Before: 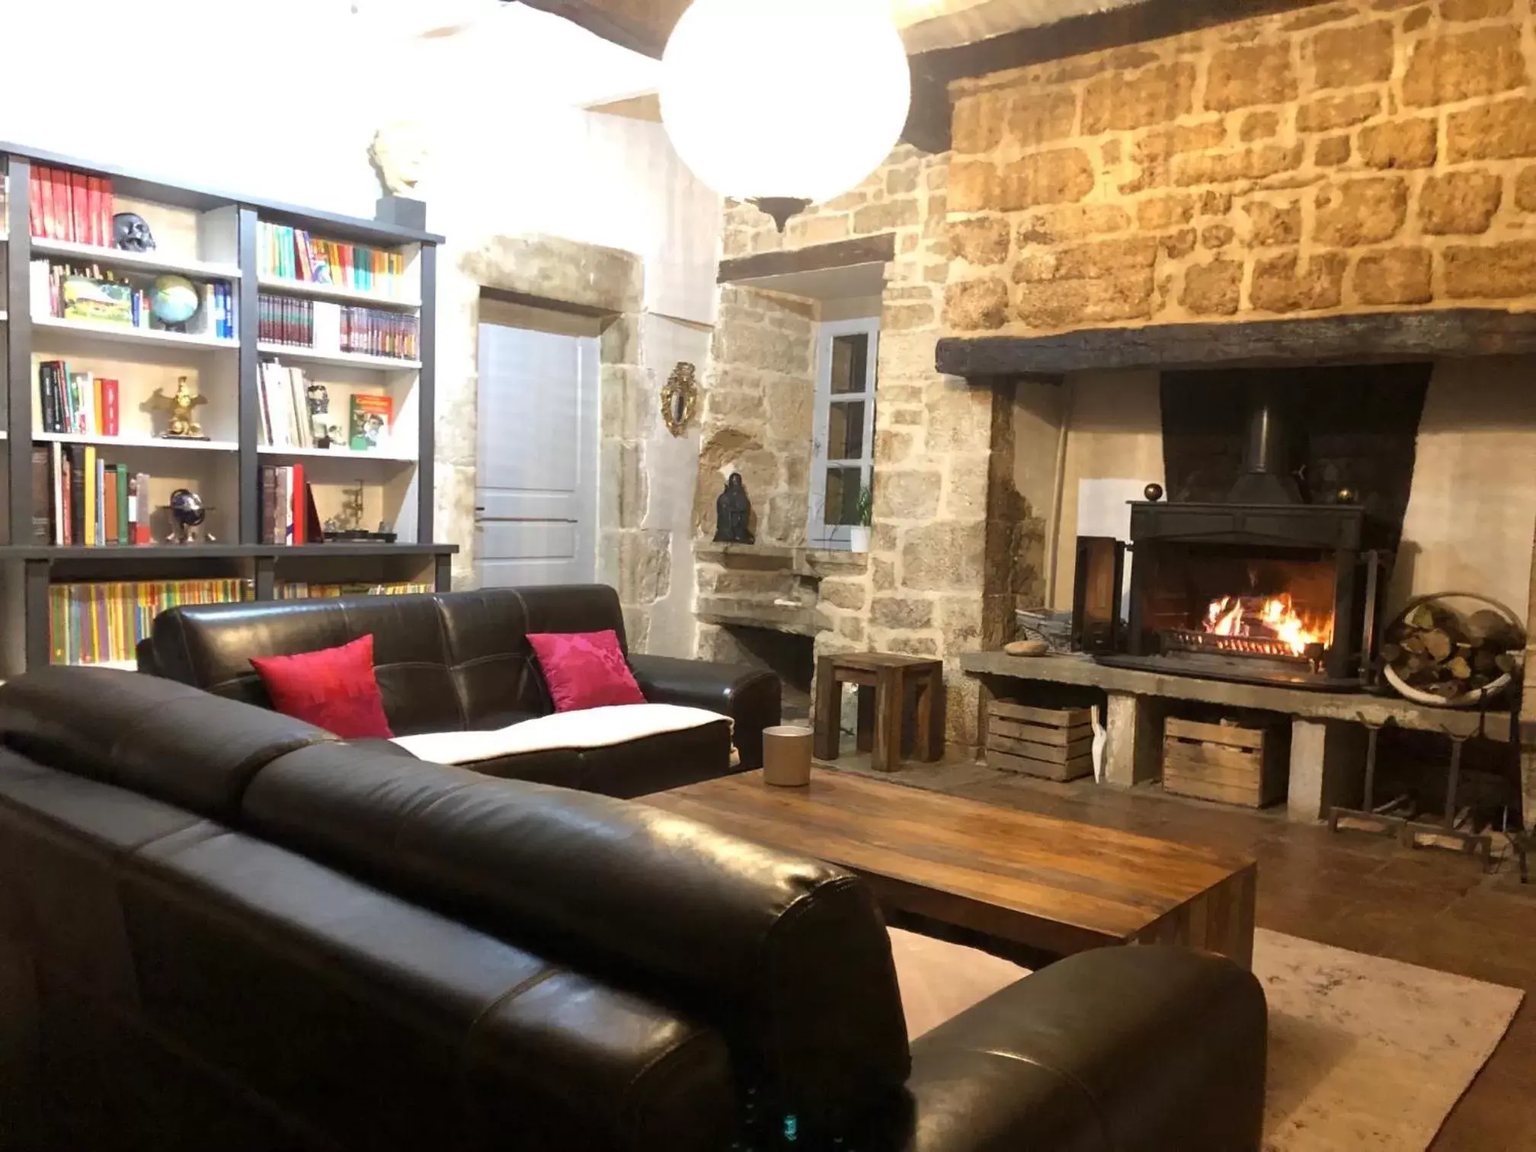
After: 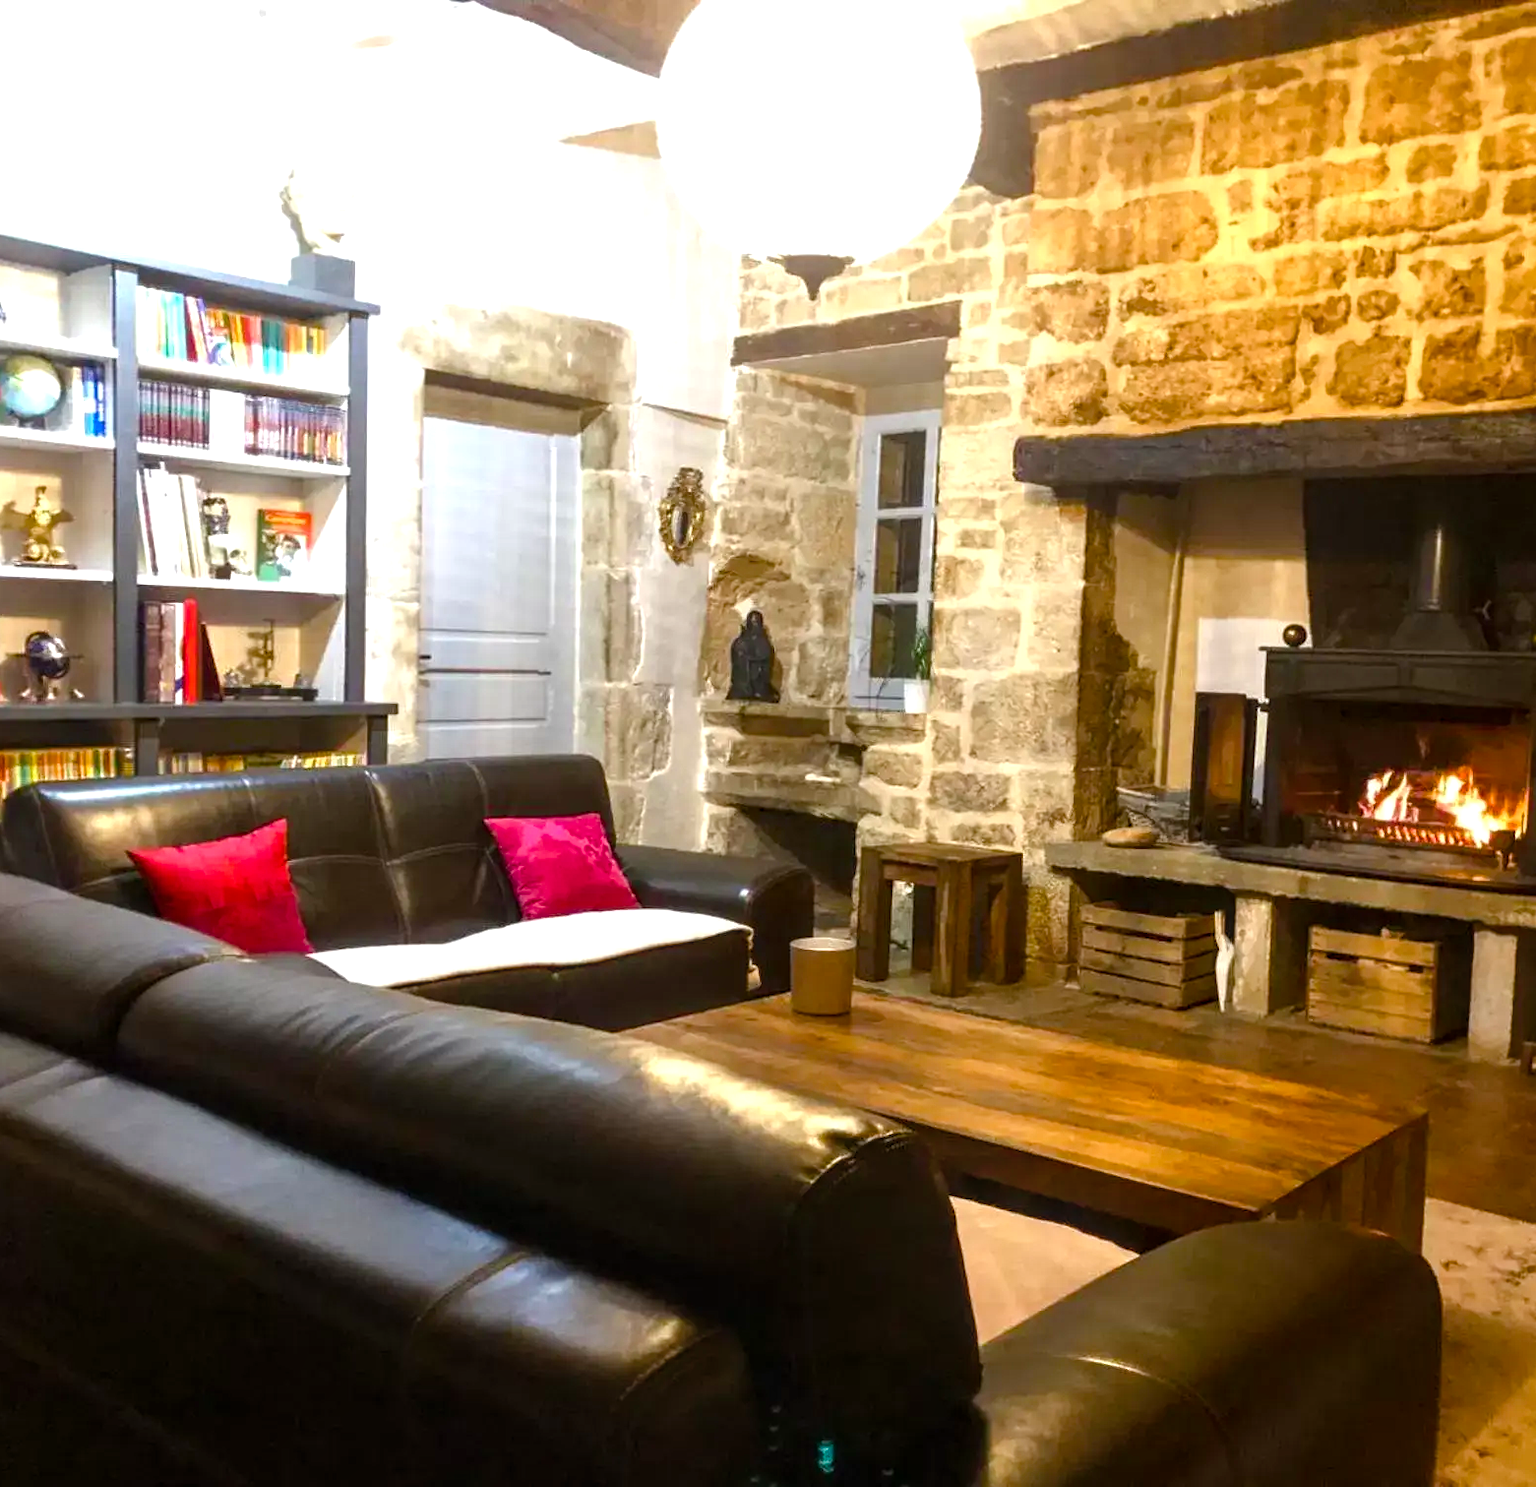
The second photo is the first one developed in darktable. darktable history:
crop: left 9.846%, right 12.687%
color balance rgb: perceptual saturation grading › global saturation 26.443%, perceptual saturation grading › highlights -27.76%, perceptual saturation grading › mid-tones 15.407%, perceptual saturation grading › shadows 33.914%, perceptual brilliance grading › global brilliance 1.799%, perceptual brilliance grading › highlights 8.389%, perceptual brilliance grading › shadows -3.665%, global vibrance 20%
local contrast: on, module defaults
